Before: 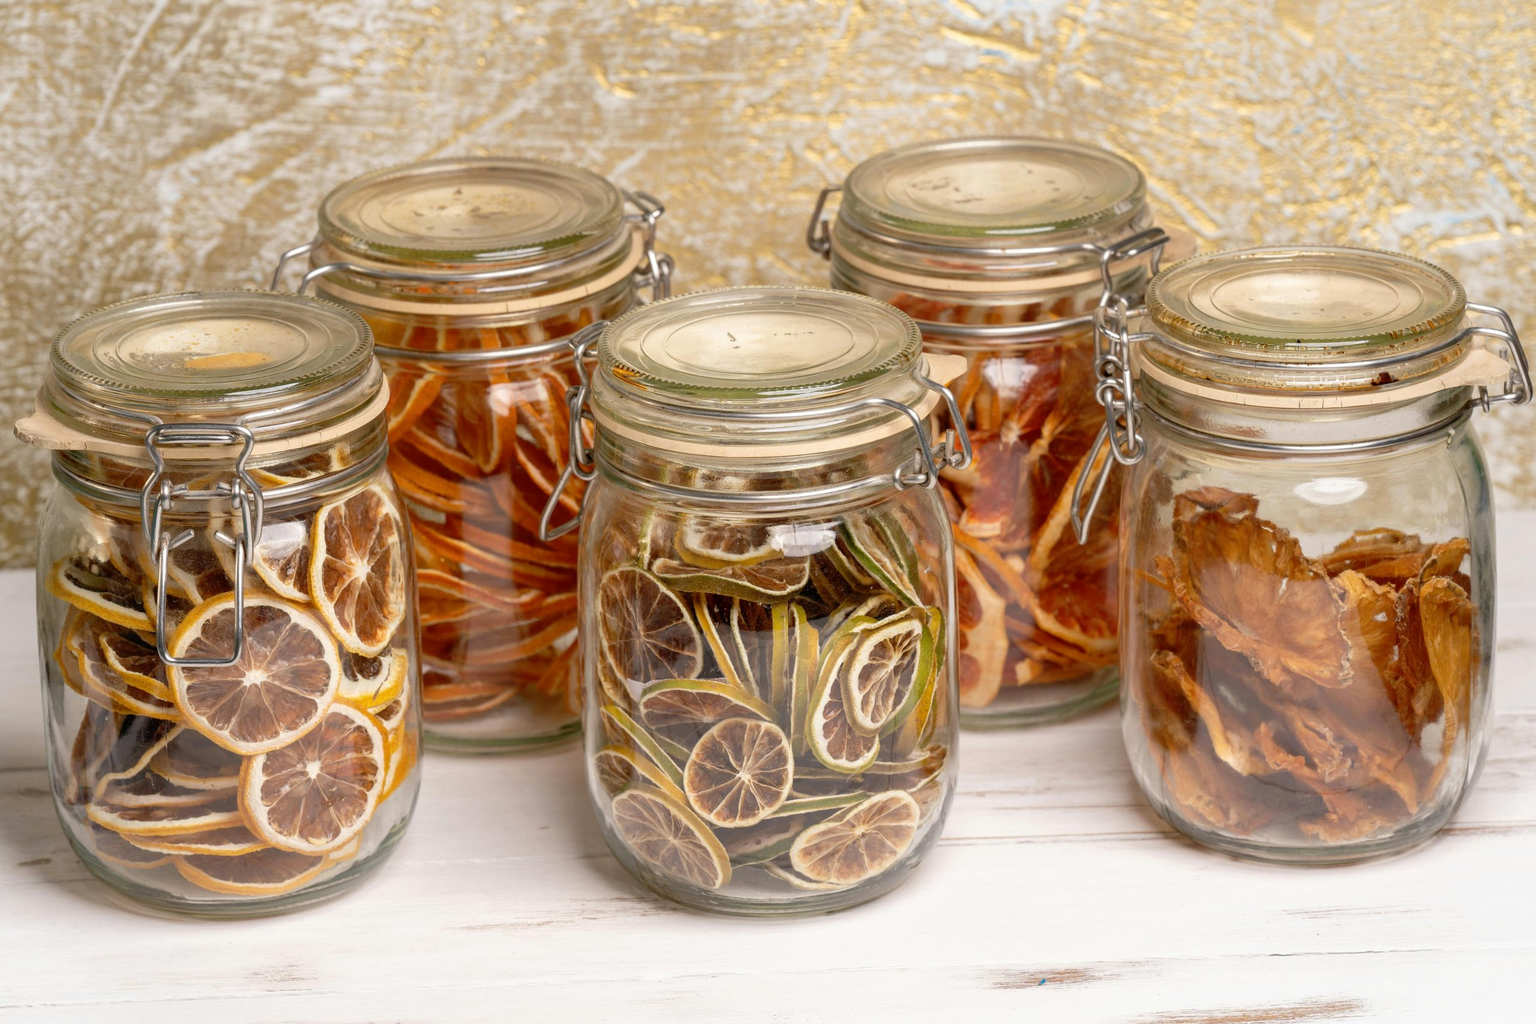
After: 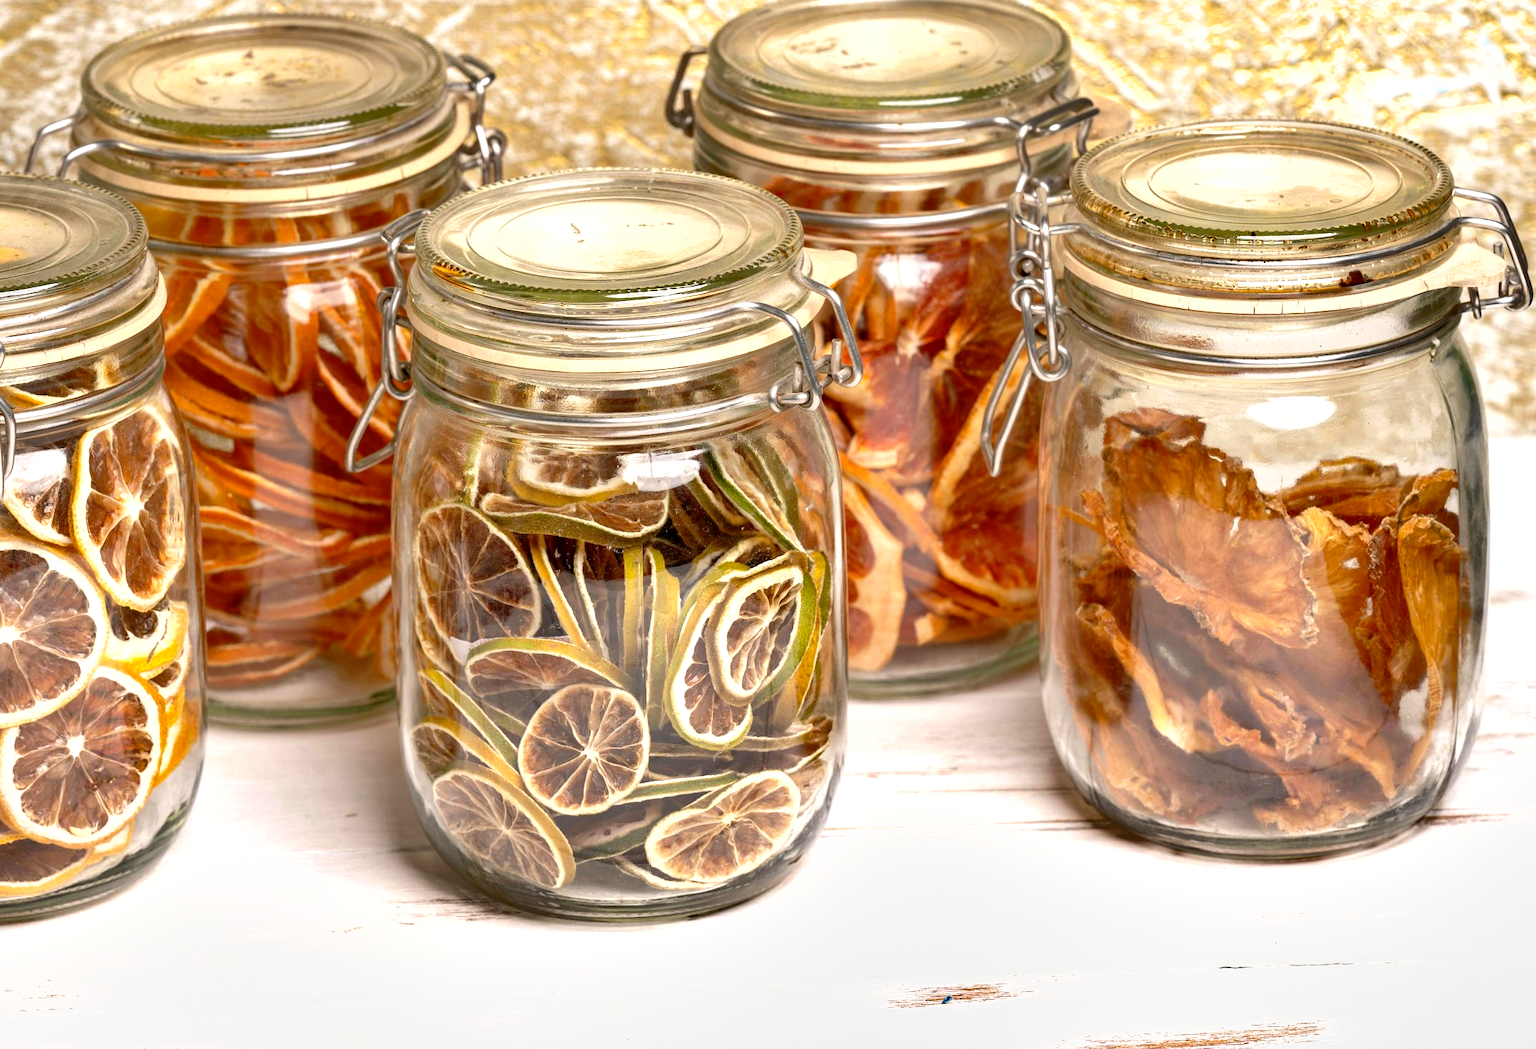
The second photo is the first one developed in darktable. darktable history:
shadows and highlights: soften with gaussian
exposure: black level correction 0.002, exposure 0.674 EV, compensate highlight preservation false
crop: left 16.3%, top 14.263%
